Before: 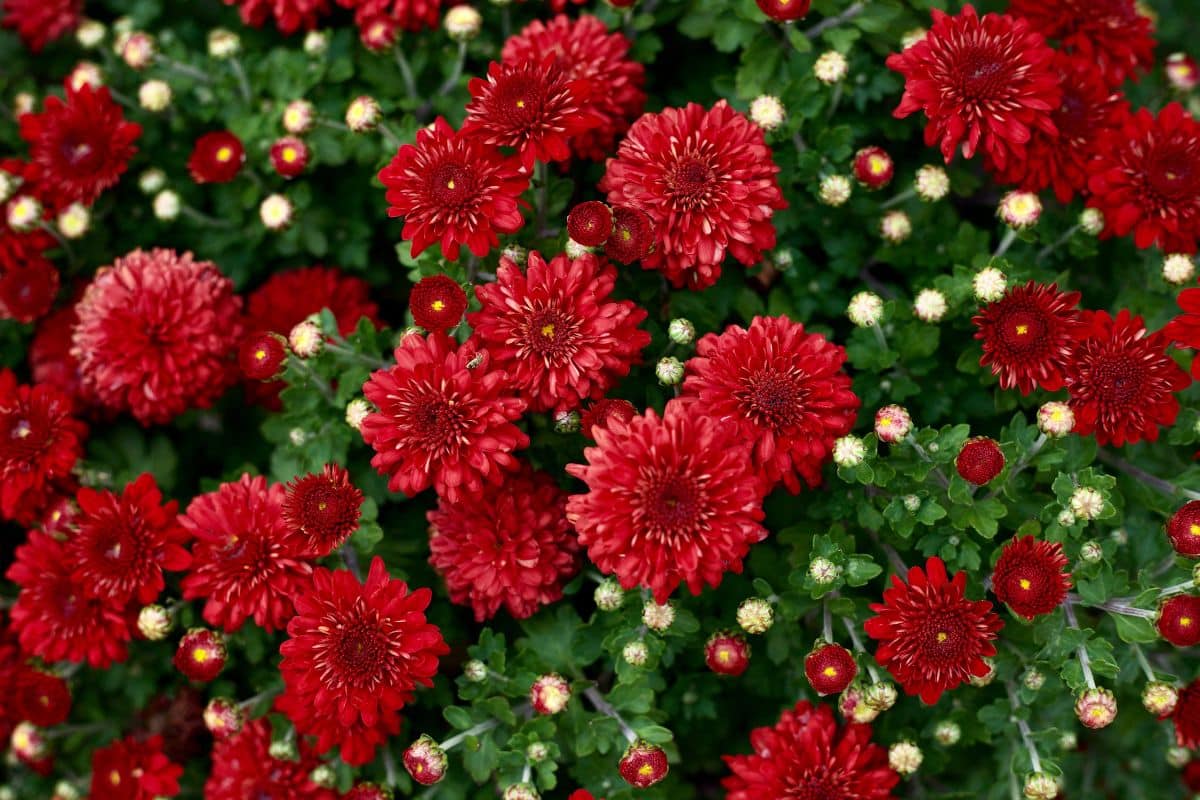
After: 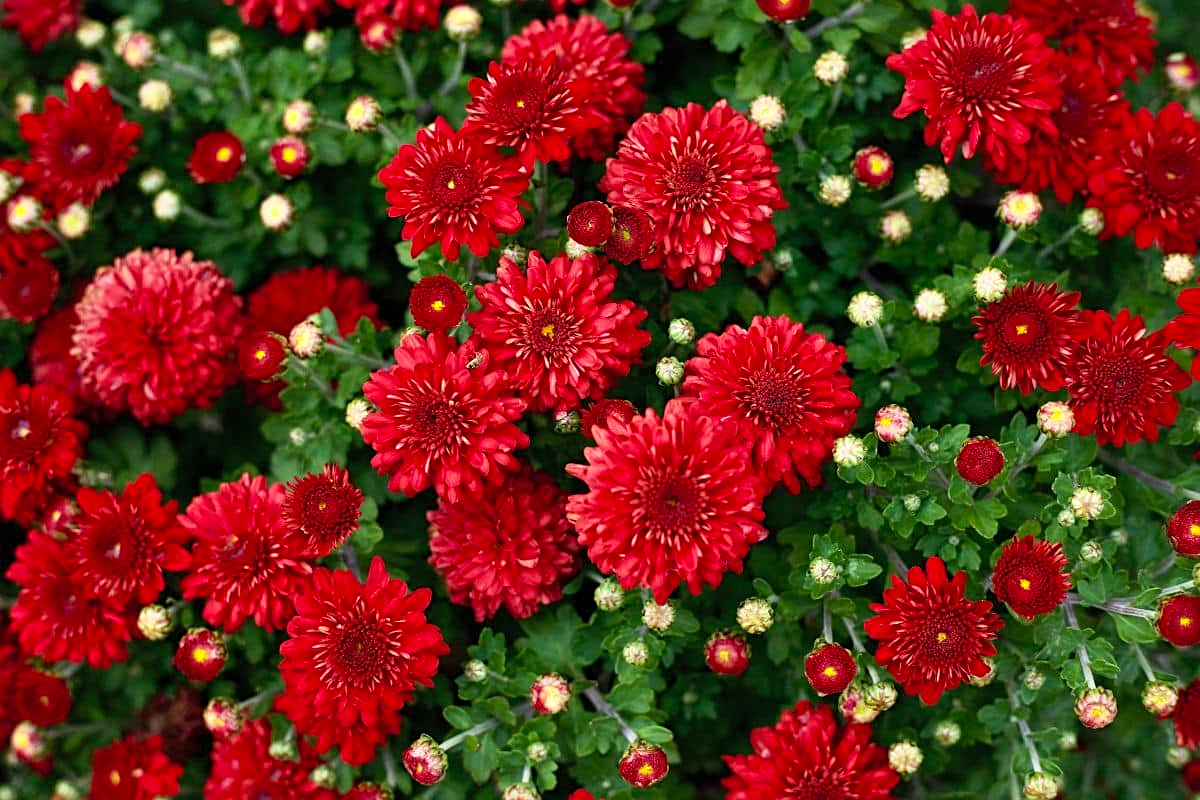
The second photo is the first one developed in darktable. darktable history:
contrast brightness saturation: contrast 0.071, brightness 0.084, saturation 0.183
sharpen: radius 2.201, amount 0.378, threshold 0.041
